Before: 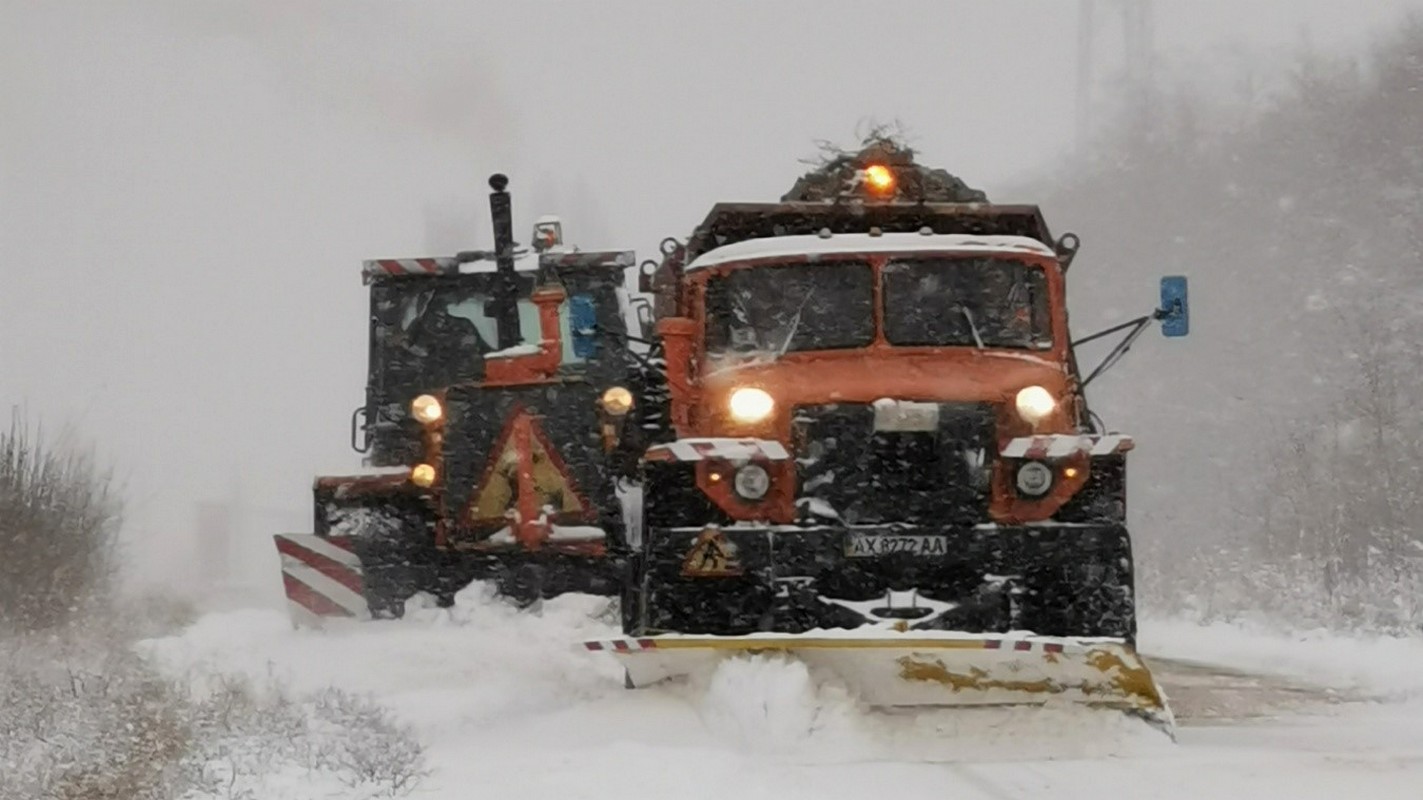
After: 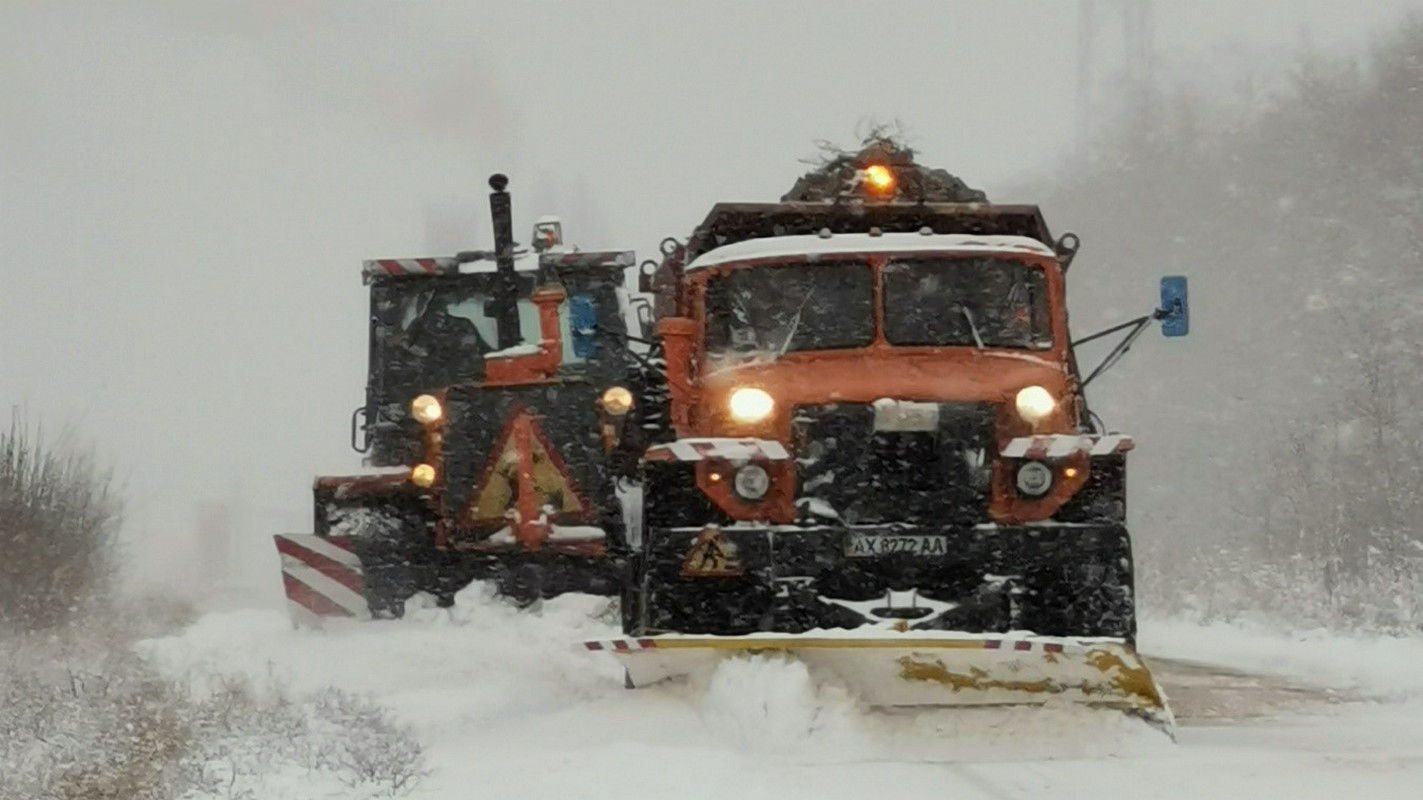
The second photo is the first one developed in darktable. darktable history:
color correction: highlights a* -2.59, highlights b* 2.46
exposure: compensate exposure bias true, compensate highlight preservation false
